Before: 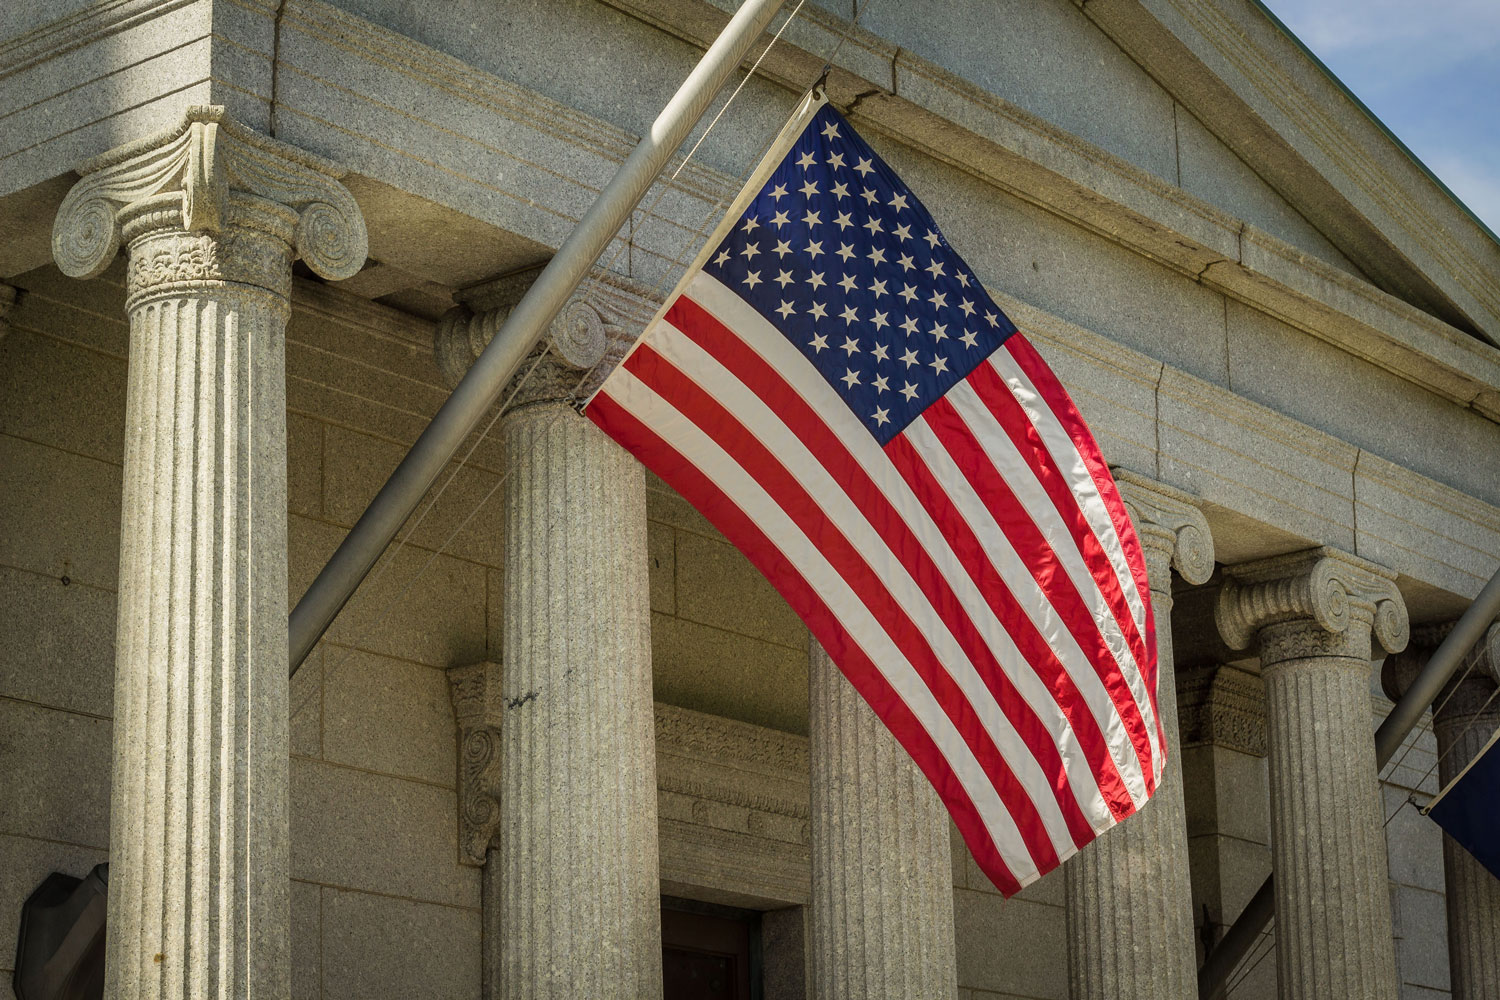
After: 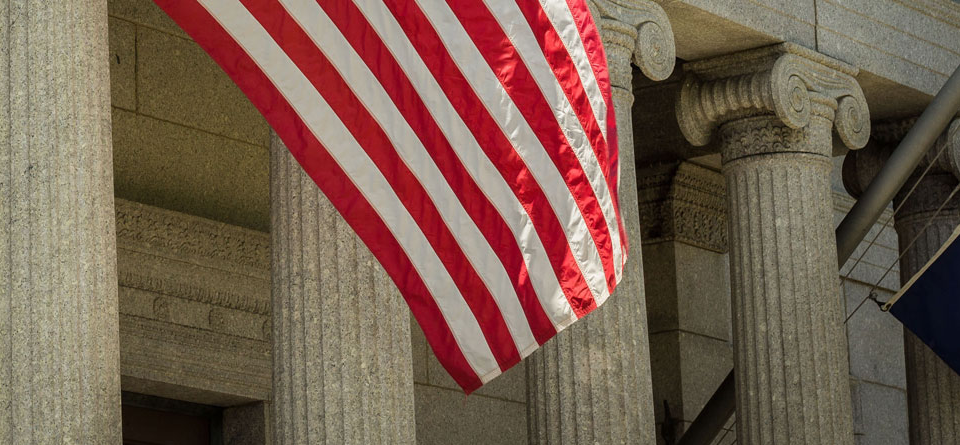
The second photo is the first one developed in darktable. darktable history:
crop and rotate: left 35.974%, top 50.439%, bottom 4.999%
